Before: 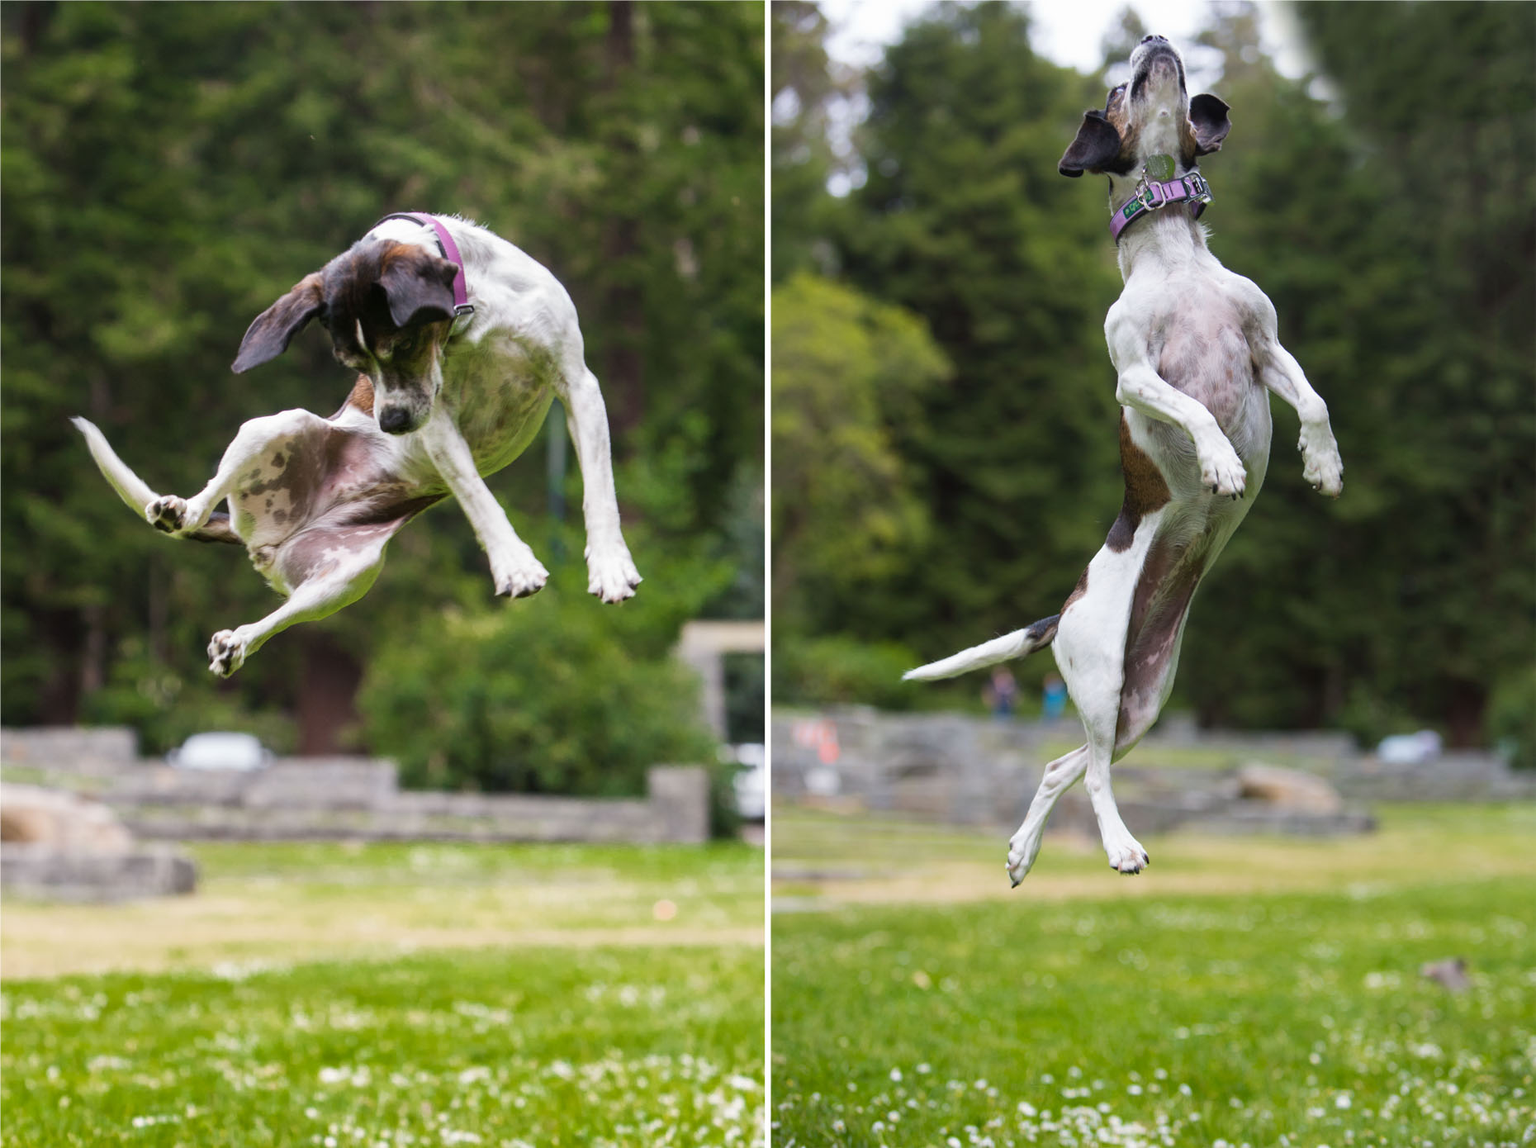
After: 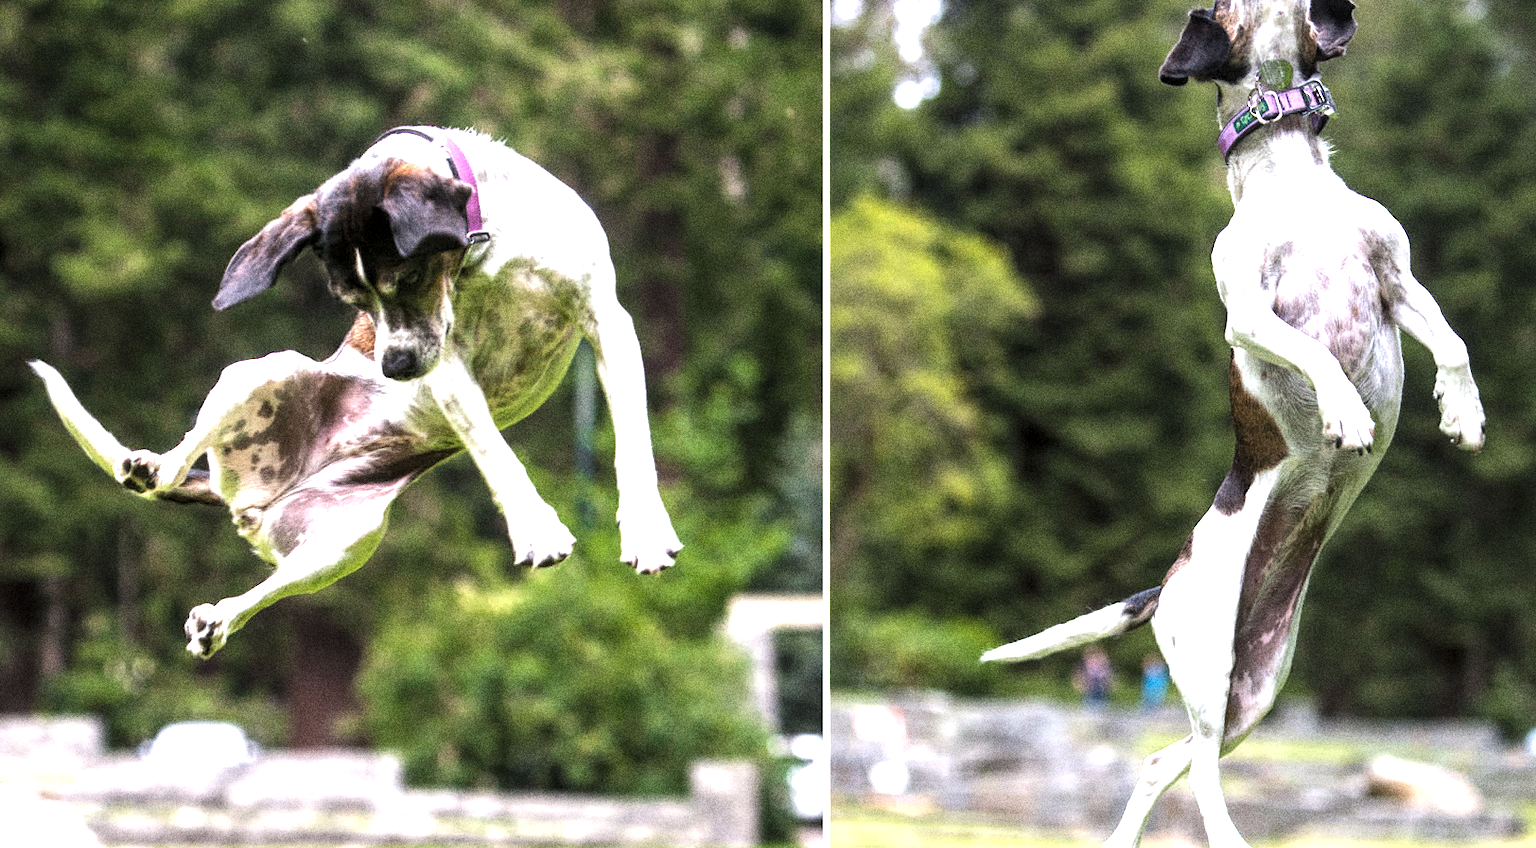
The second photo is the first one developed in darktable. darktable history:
exposure: black level correction 0, exposure 1.1 EV, compensate highlight preservation false
local contrast: highlights 99%, shadows 86%, detail 160%, midtone range 0.2
grain: coarseness 14.49 ISO, strength 48.04%, mid-tones bias 35%
white balance: red 1.009, blue 1.027
crop: left 3.015%, top 8.969%, right 9.647%, bottom 26.457%
tone equalizer: on, module defaults
levels: levels [0.029, 0.545, 0.971]
